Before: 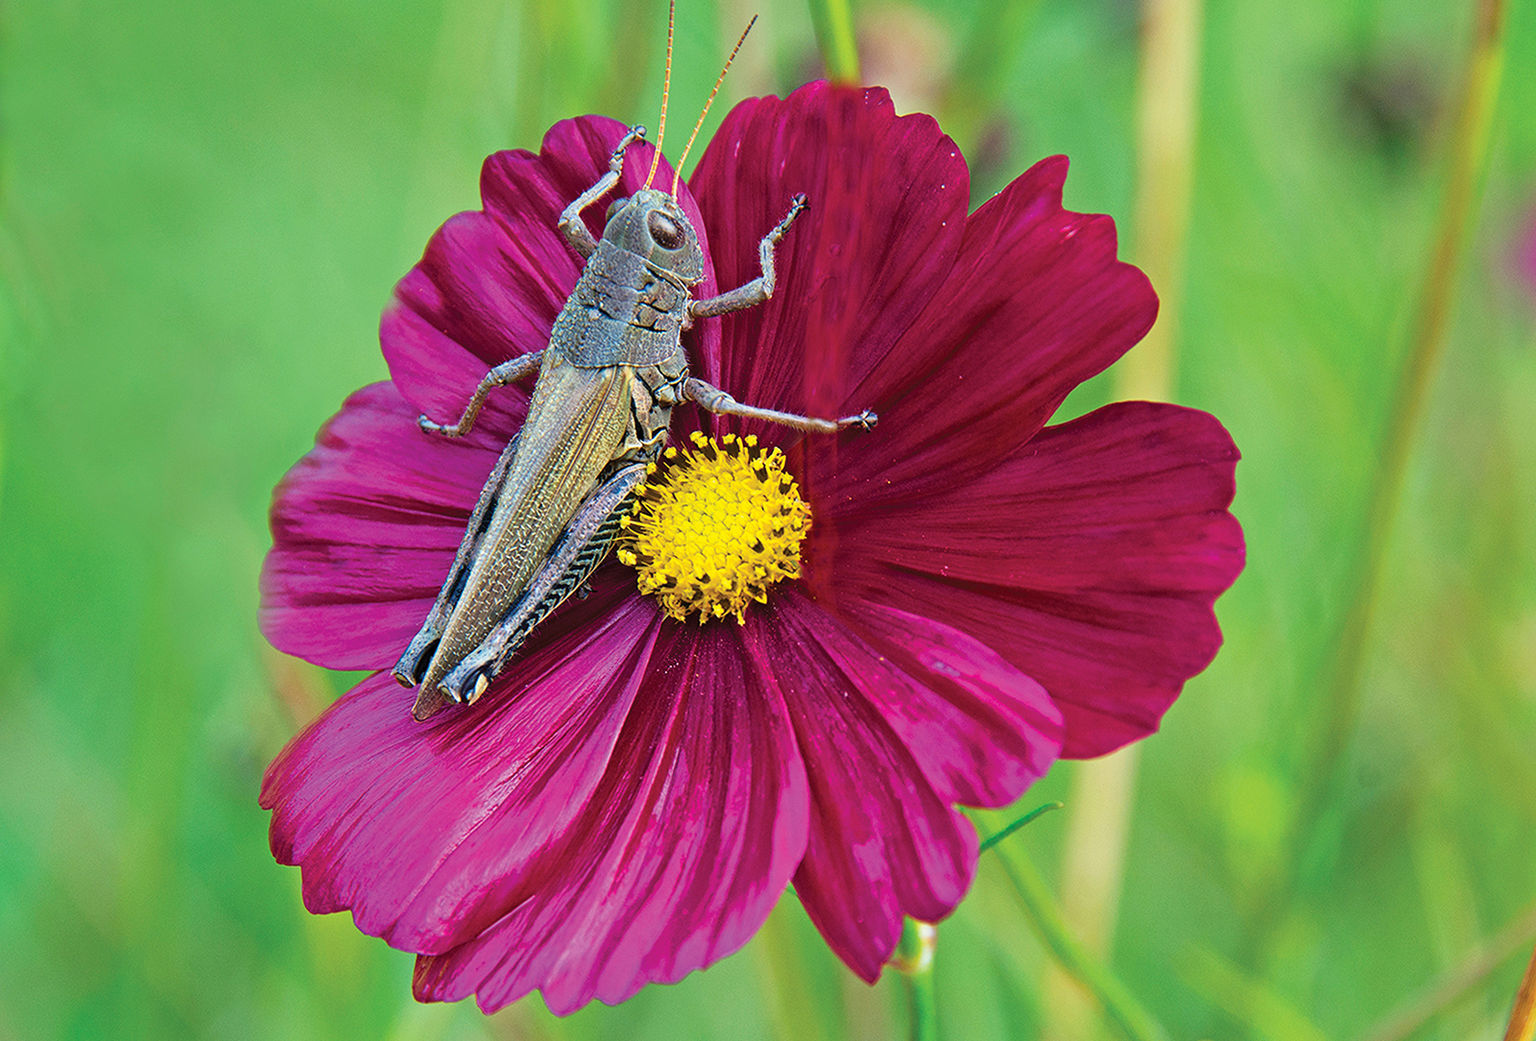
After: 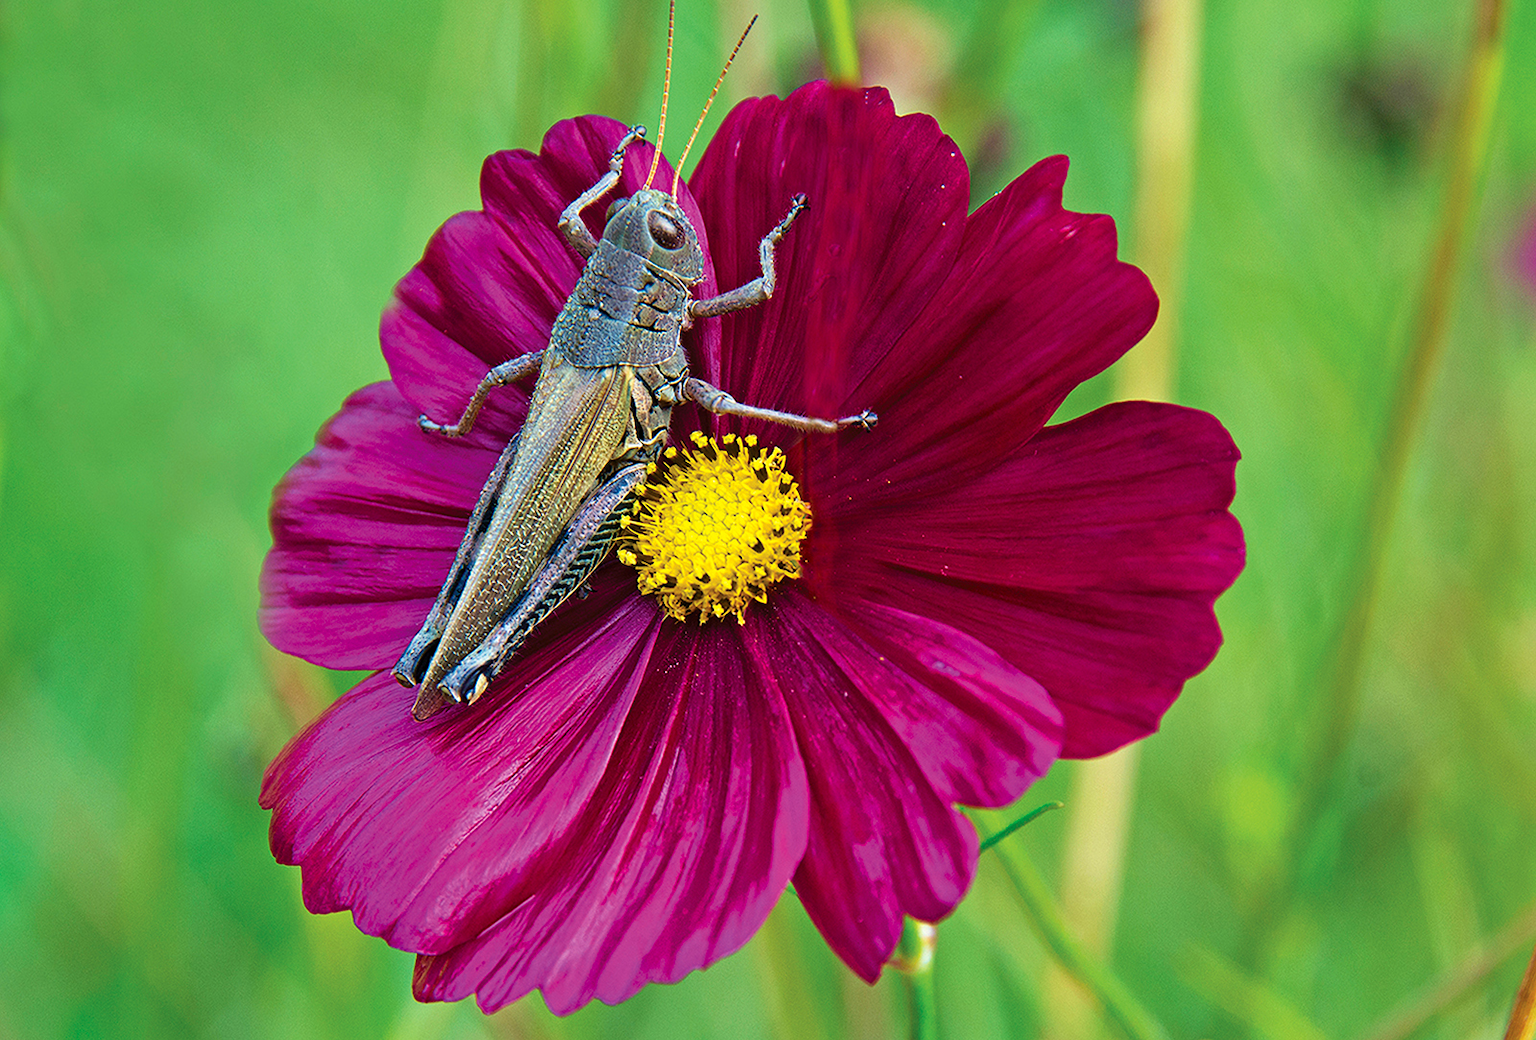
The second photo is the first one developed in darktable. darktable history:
exposure: exposure 0.127 EV, compensate highlight preservation false
contrast brightness saturation: brightness -0.09
velvia: on, module defaults
